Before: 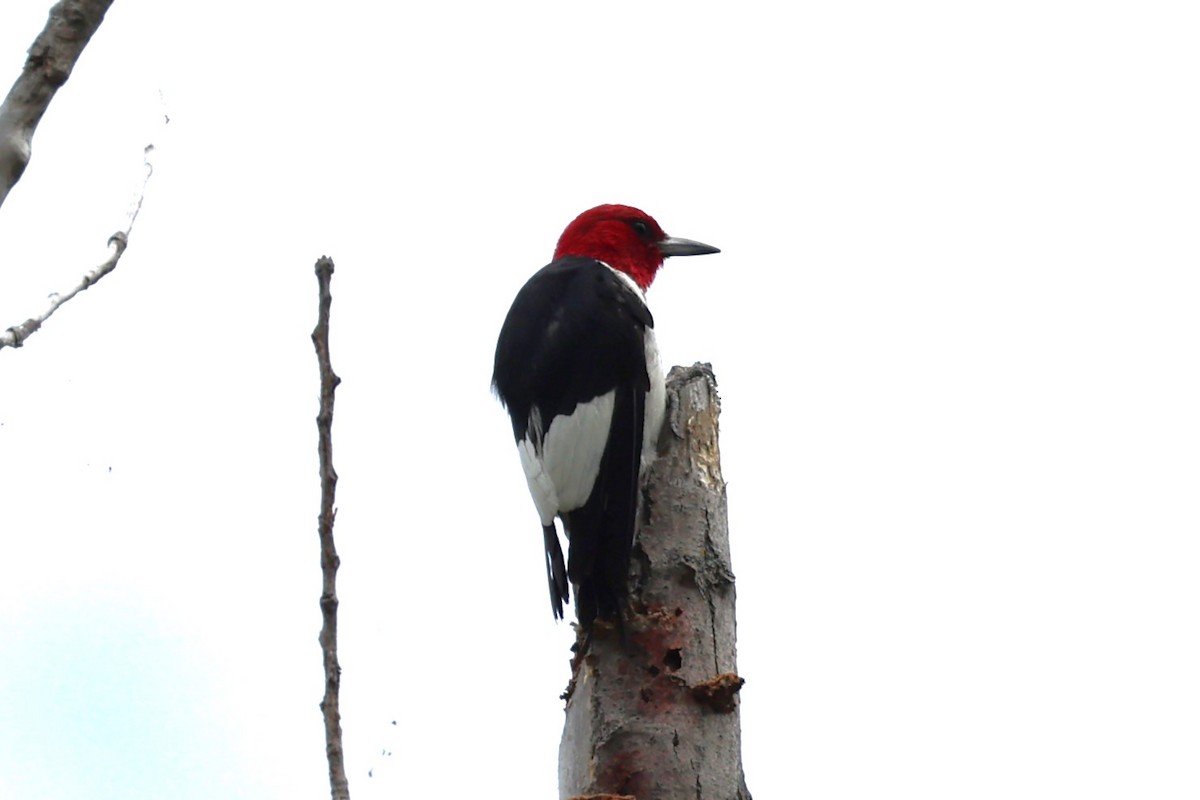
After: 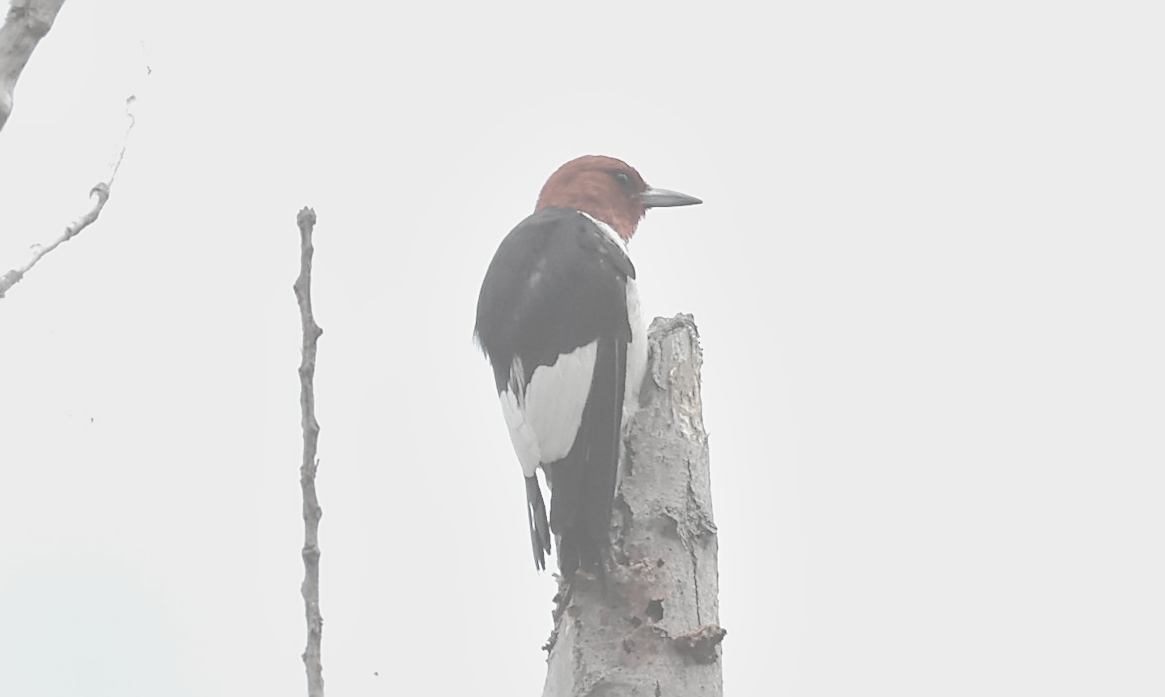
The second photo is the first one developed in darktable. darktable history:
contrast brightness saturation: contrast -0.32, brightness 0.75, saturation -0.78
crop: left 1.507%, top 6.147%, right 1.379%, bottom 6.637%
local contrast: mode bilateral grid, contrast 20, coarseness 50, detail 132%, midtone range 0.2
sharpen: on, module defaults
